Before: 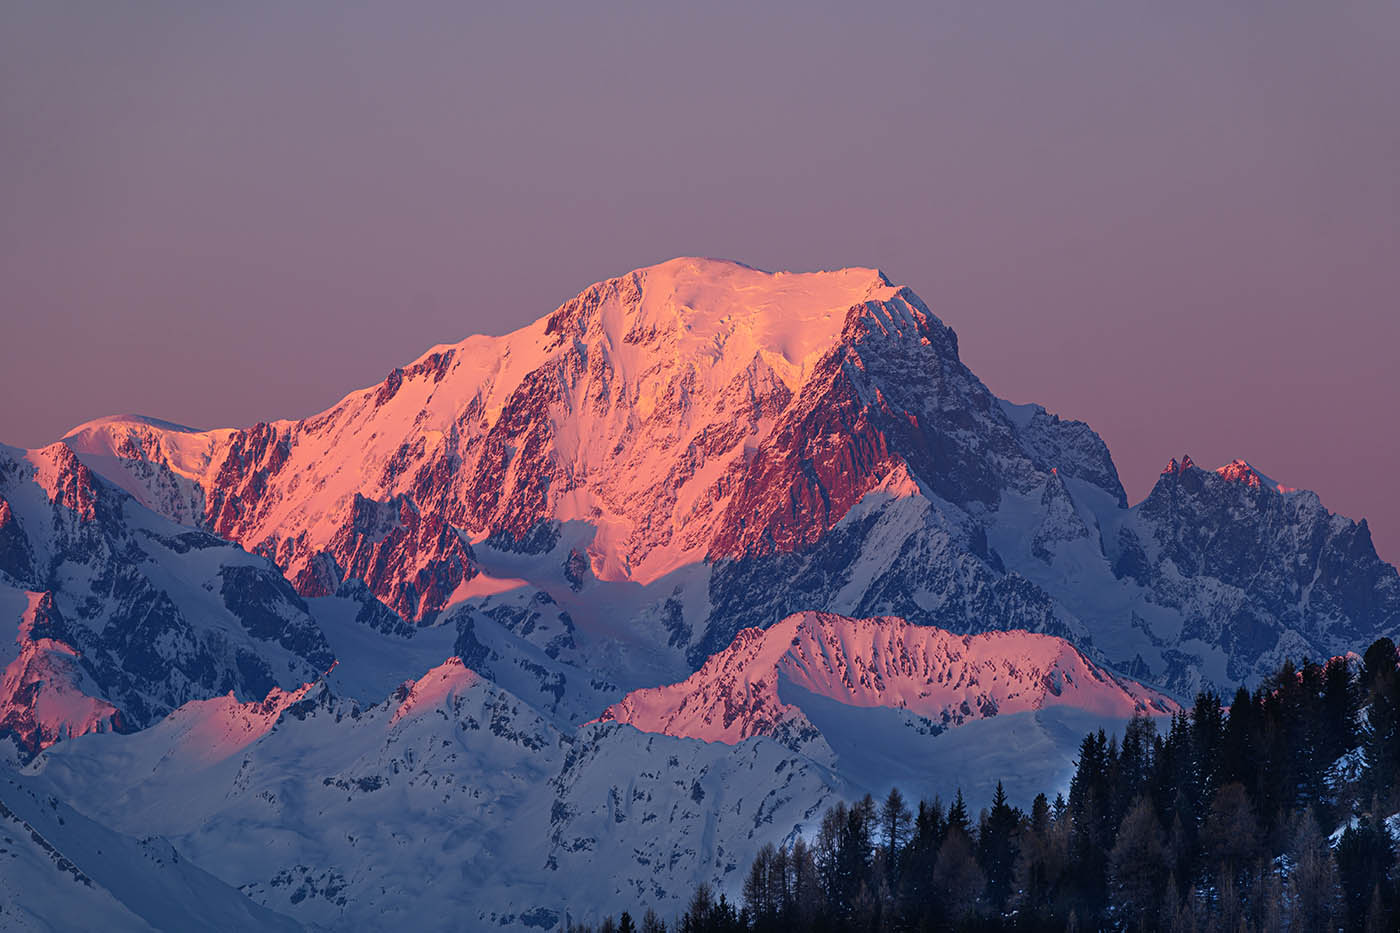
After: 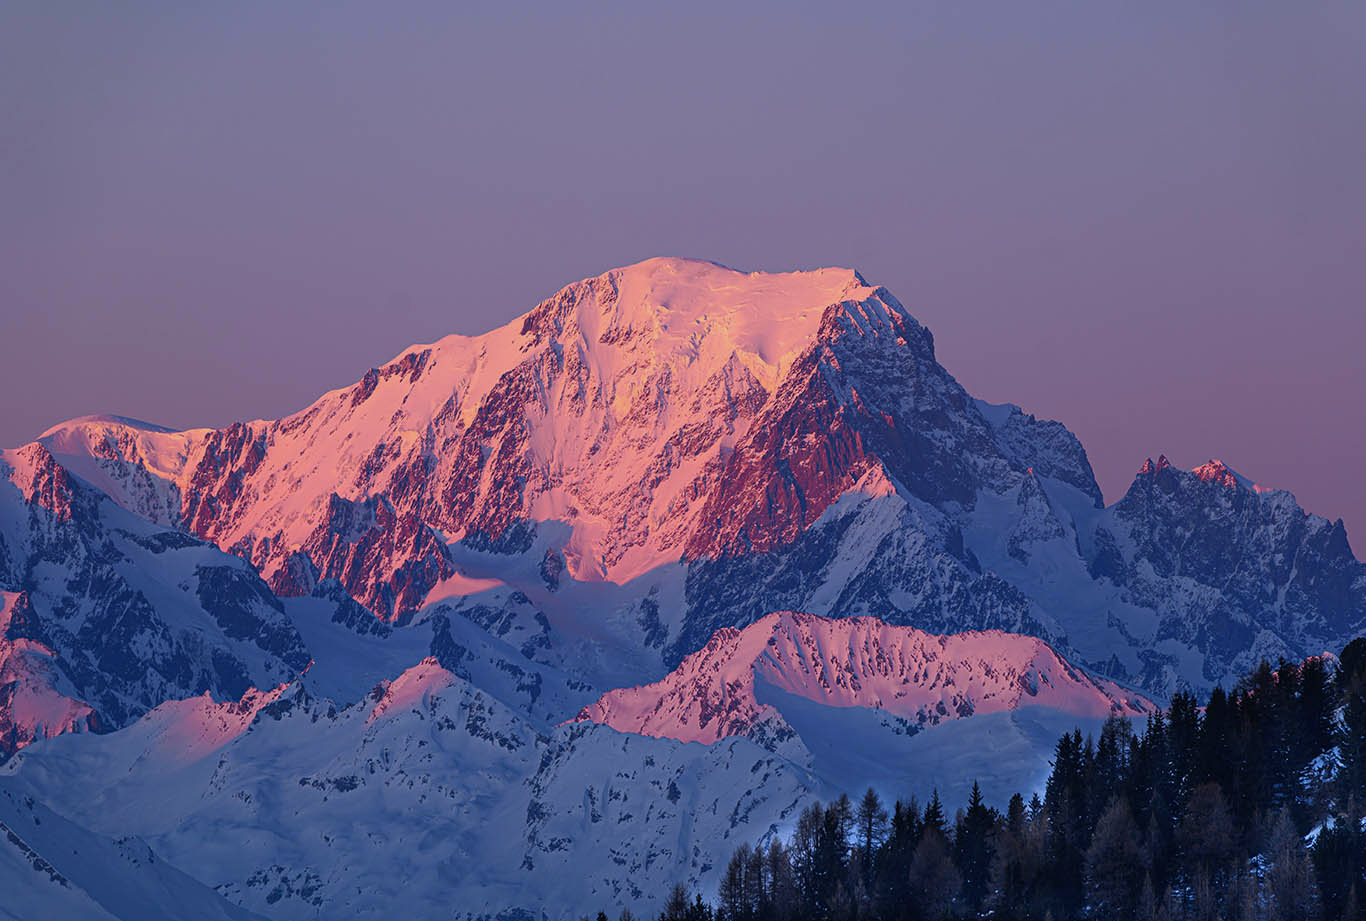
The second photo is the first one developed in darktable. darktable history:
white balance: red 0.931, blue 1.11
crop and rotate: left 1.774%, right 0.633%, bottom 1.28%
